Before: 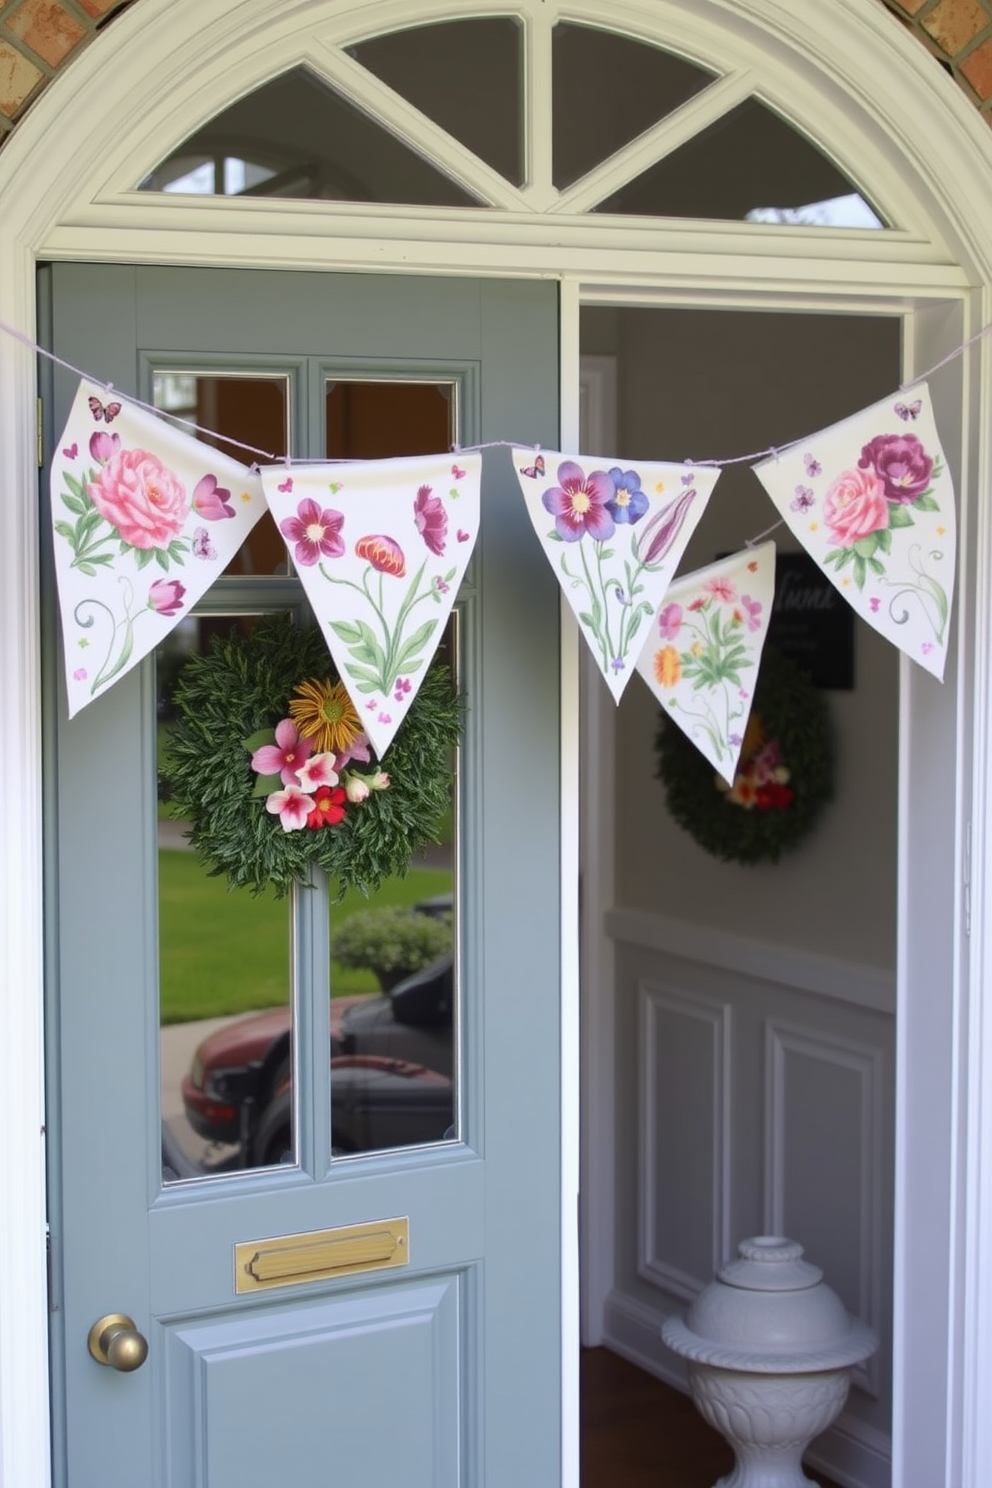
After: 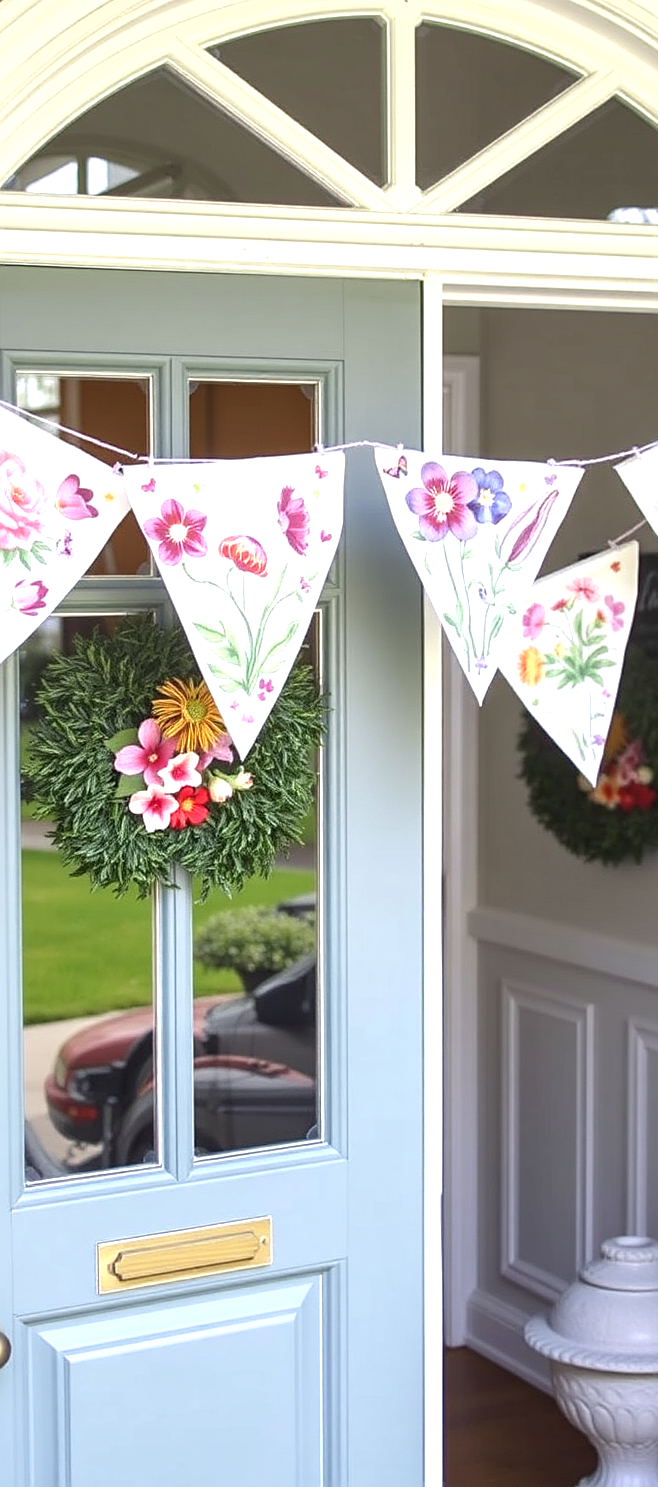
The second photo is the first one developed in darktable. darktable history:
crop and rotate: left 13.815%, right 19.796%
sharpen: on, module defaults
exposure: black level correction 0, exposure 1 EV, compensate highlight preservation false
local contrast: on, module defaults
